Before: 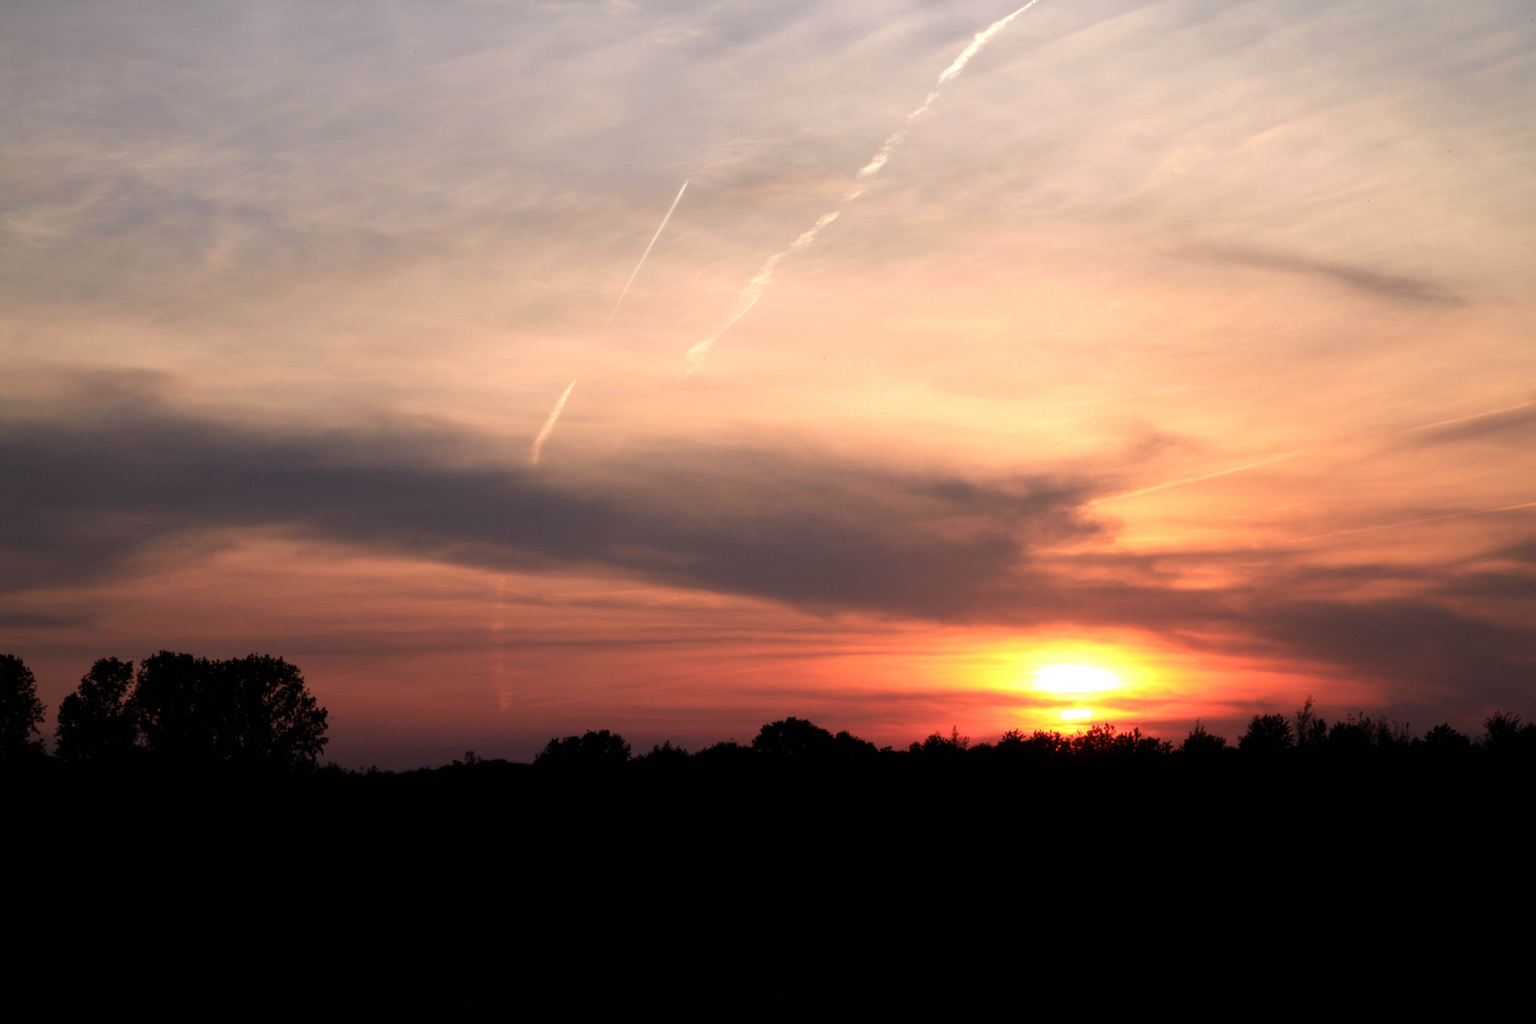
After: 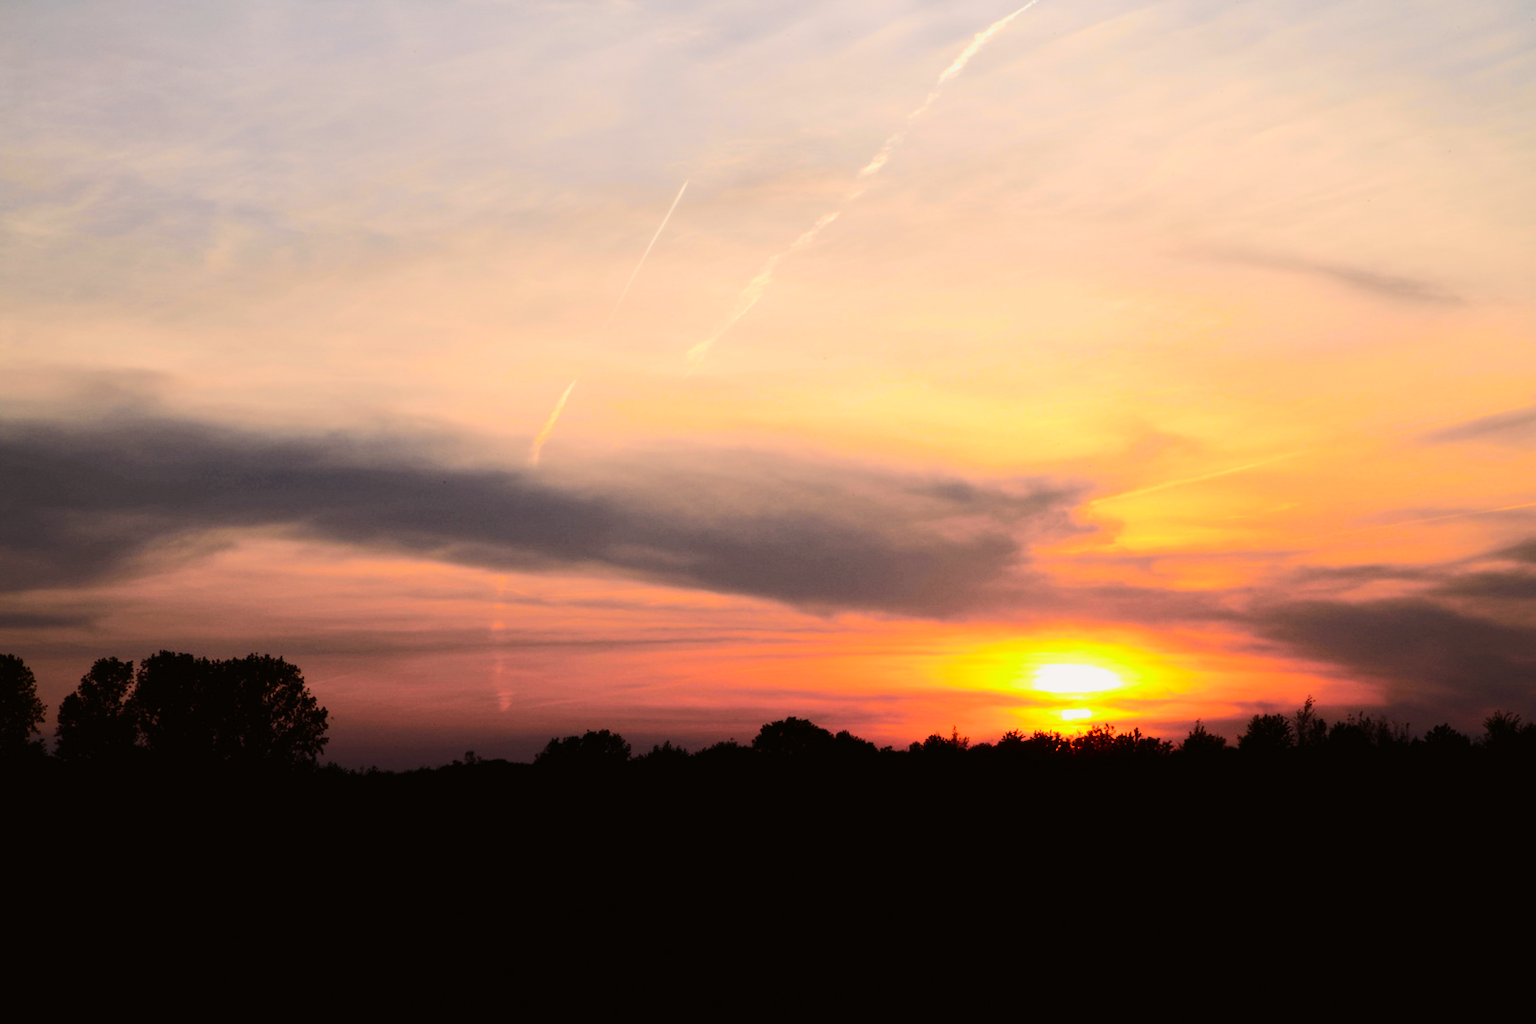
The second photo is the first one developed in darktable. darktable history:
tone curve: curves: ch0 [(0, 0.011) (0.104, 0.085) (0.236, 0.234) (0.398, 0.507) (0.472, 0.62) (0.641, 0.773) (0.835, 0.883) (1, 0.961)]; ch1 [(0, 0) (0.353, 0.344) (0.43, 0.401) (0.479, 0.476) (0.502, 0.504) (0.54, 0.542) (0.602, 0.613) (0.638, 0.668) (0.693, 0.727) (1, 1)]; ch2 [(0, 0) (0.34, 0.314) (0.434, 0.43) (0.5, 0.506) (0.528, 0.534) (0.55, 0.567) (0.595, 0.613) (0.644, 0.729) (1, 1)], color space Lab, independent channels, preserve colors none
